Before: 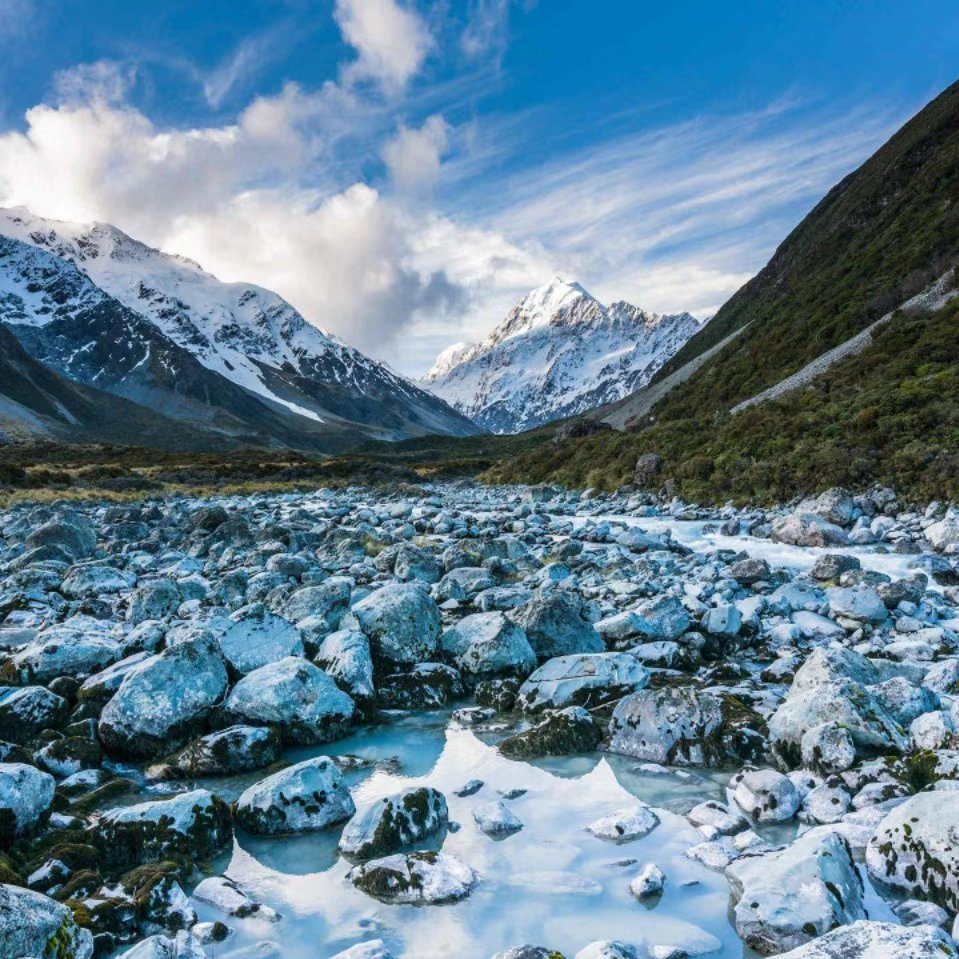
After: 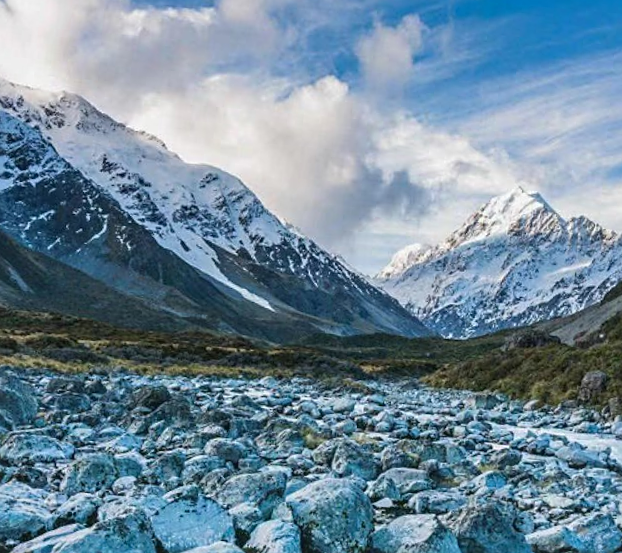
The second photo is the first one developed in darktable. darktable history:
white balance: emerald 1
crop and rotate: angle -4.99°, left 2.122%, top 6.945%, right 27.566%, bottom 30.519%
local contrast: highlights 100%, shadows 100%, detail 120%, midtone range 0.2
sharpen: on, module defaults
exposure: compensate highlight preservation false
contrast brightness saturation: contrast -0.11
